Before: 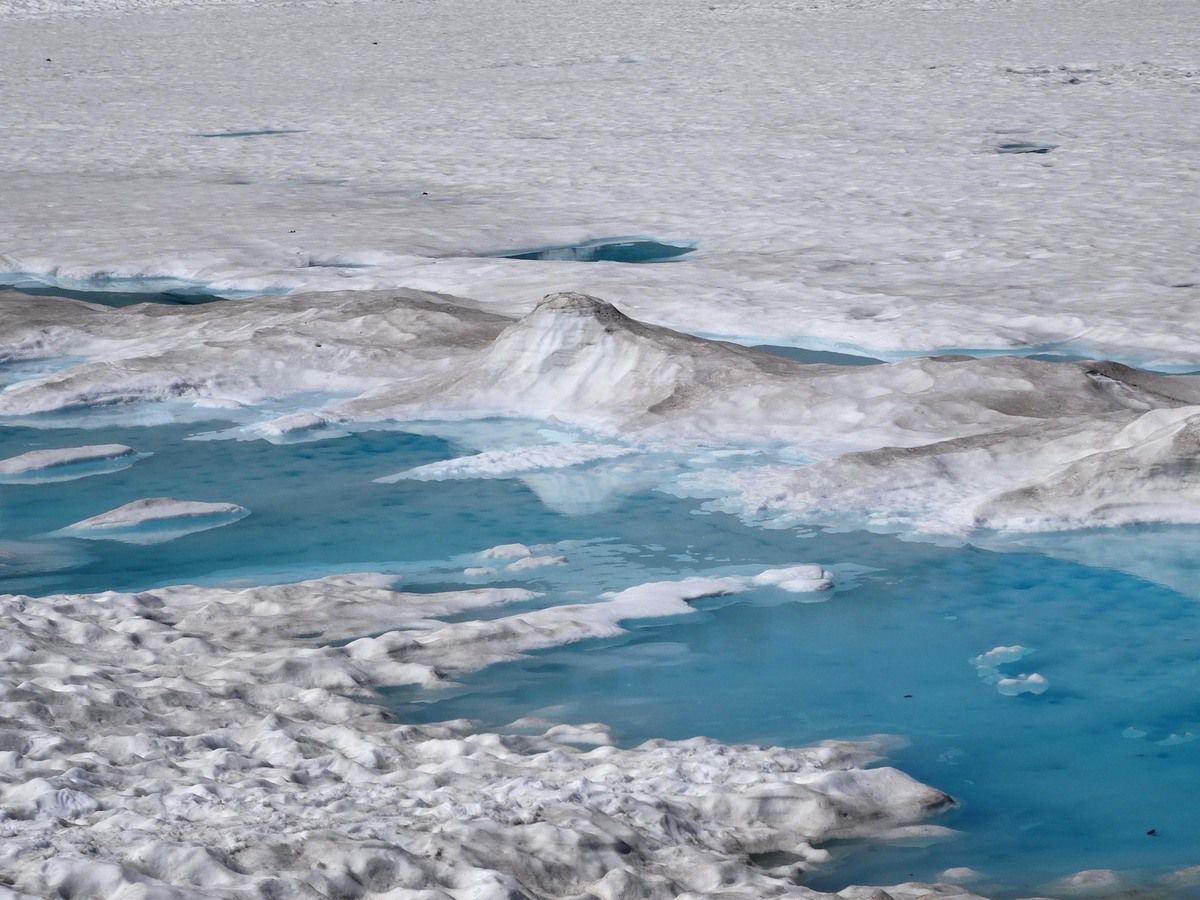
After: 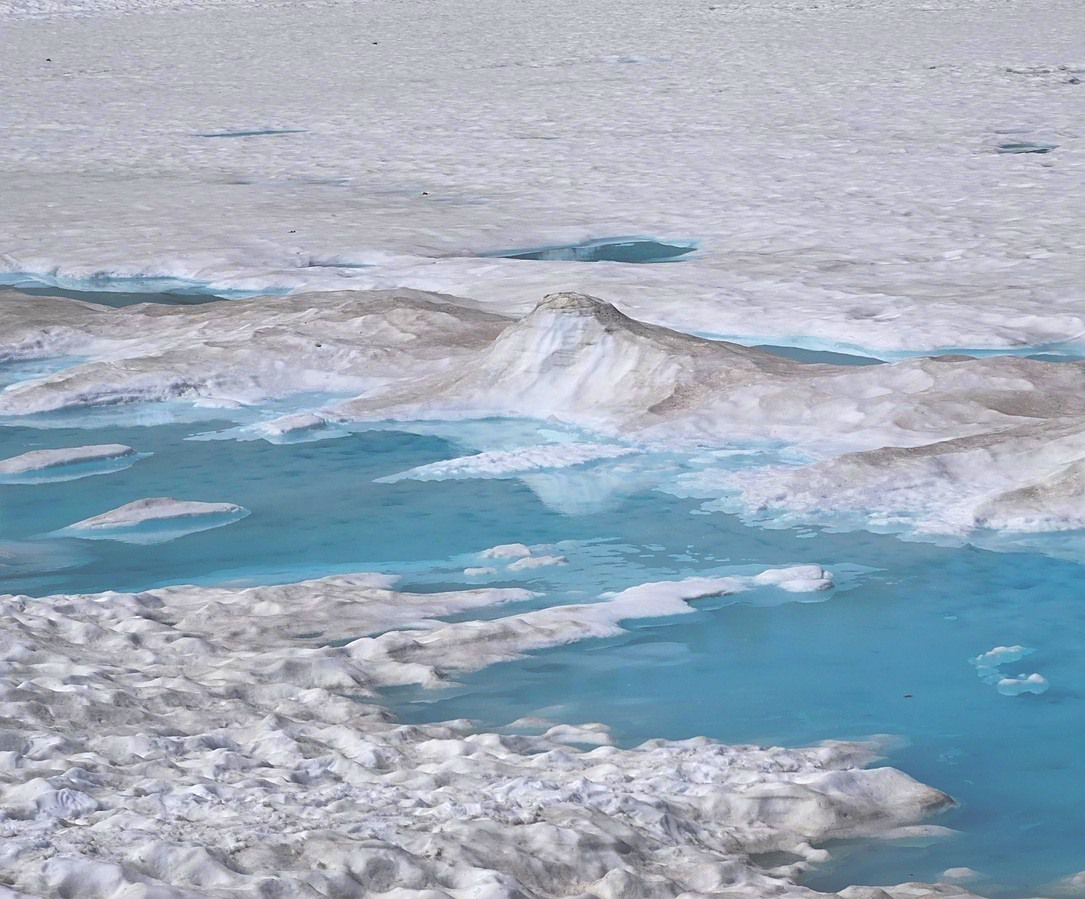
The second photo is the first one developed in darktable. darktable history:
sharpen: on, module defaults
rgb curve: curves: ch0 [(0, 0) (0.136, 0.078) (0.262, 0.245) (0.414, 0.42) (1, 1)], compensate middle gray true, preserve colors basic power
exposure: black level correction -0.087, compensate highlight preservation false
velvia: strength 45%
crop: right 9.509%, bottom 0.031%
